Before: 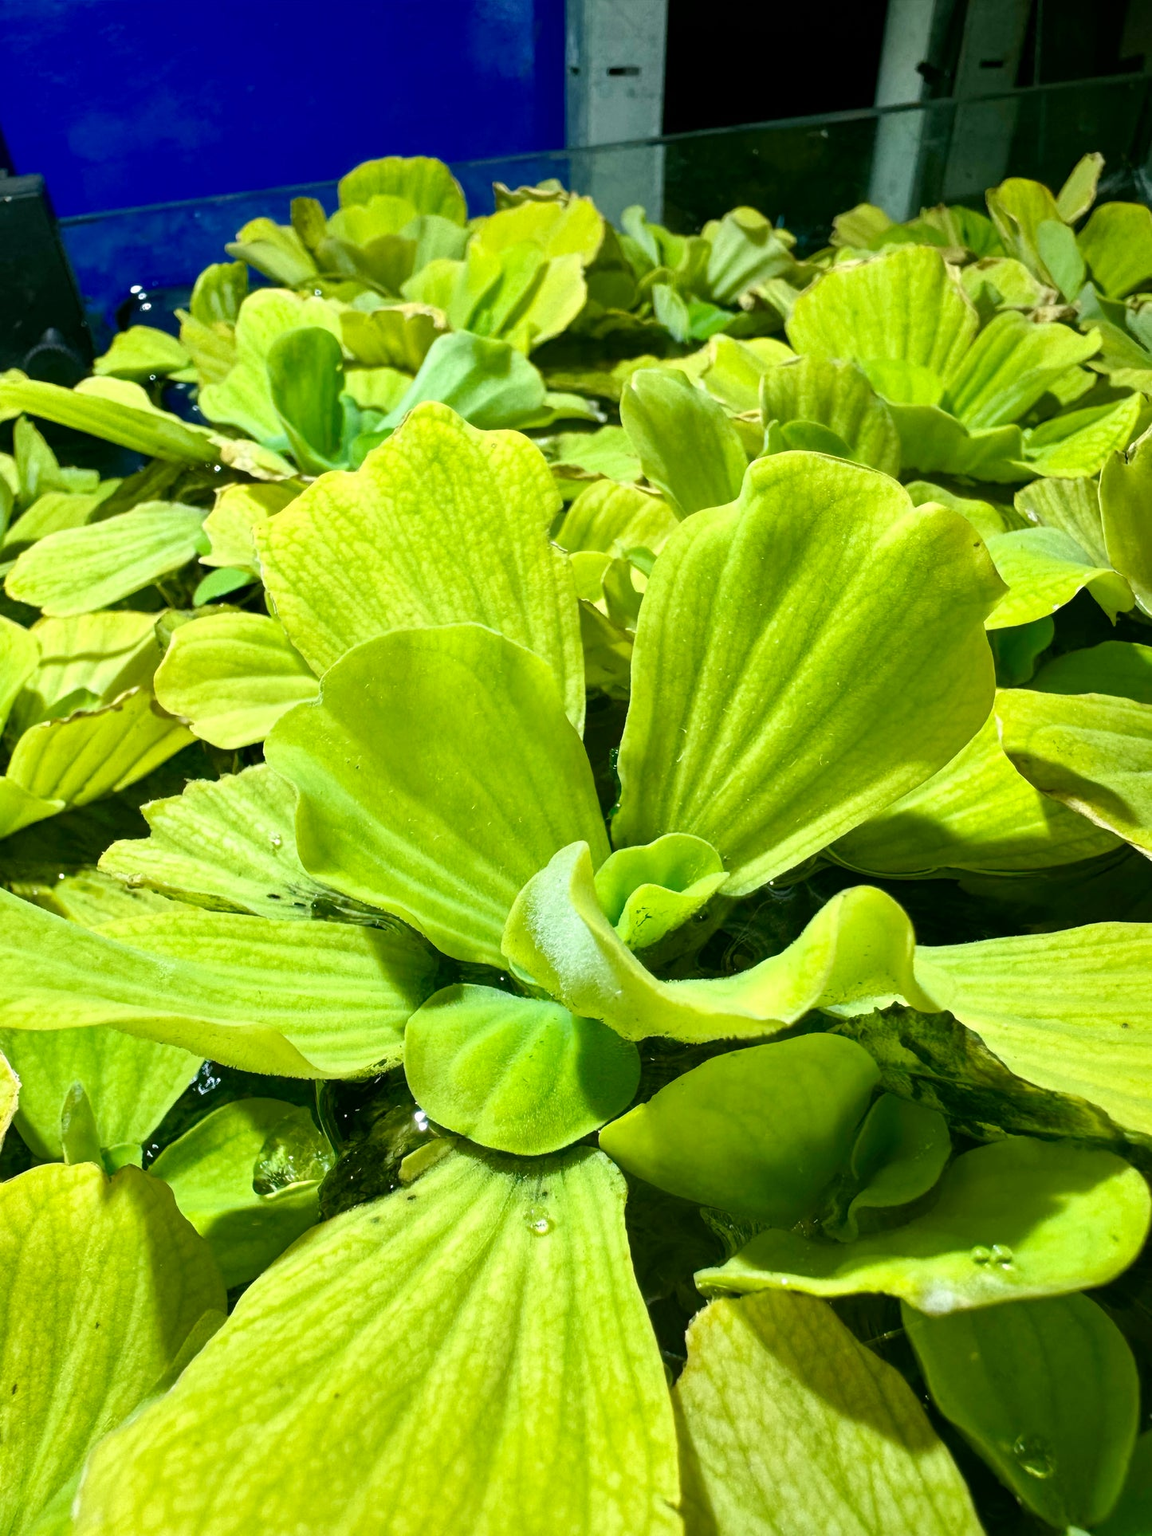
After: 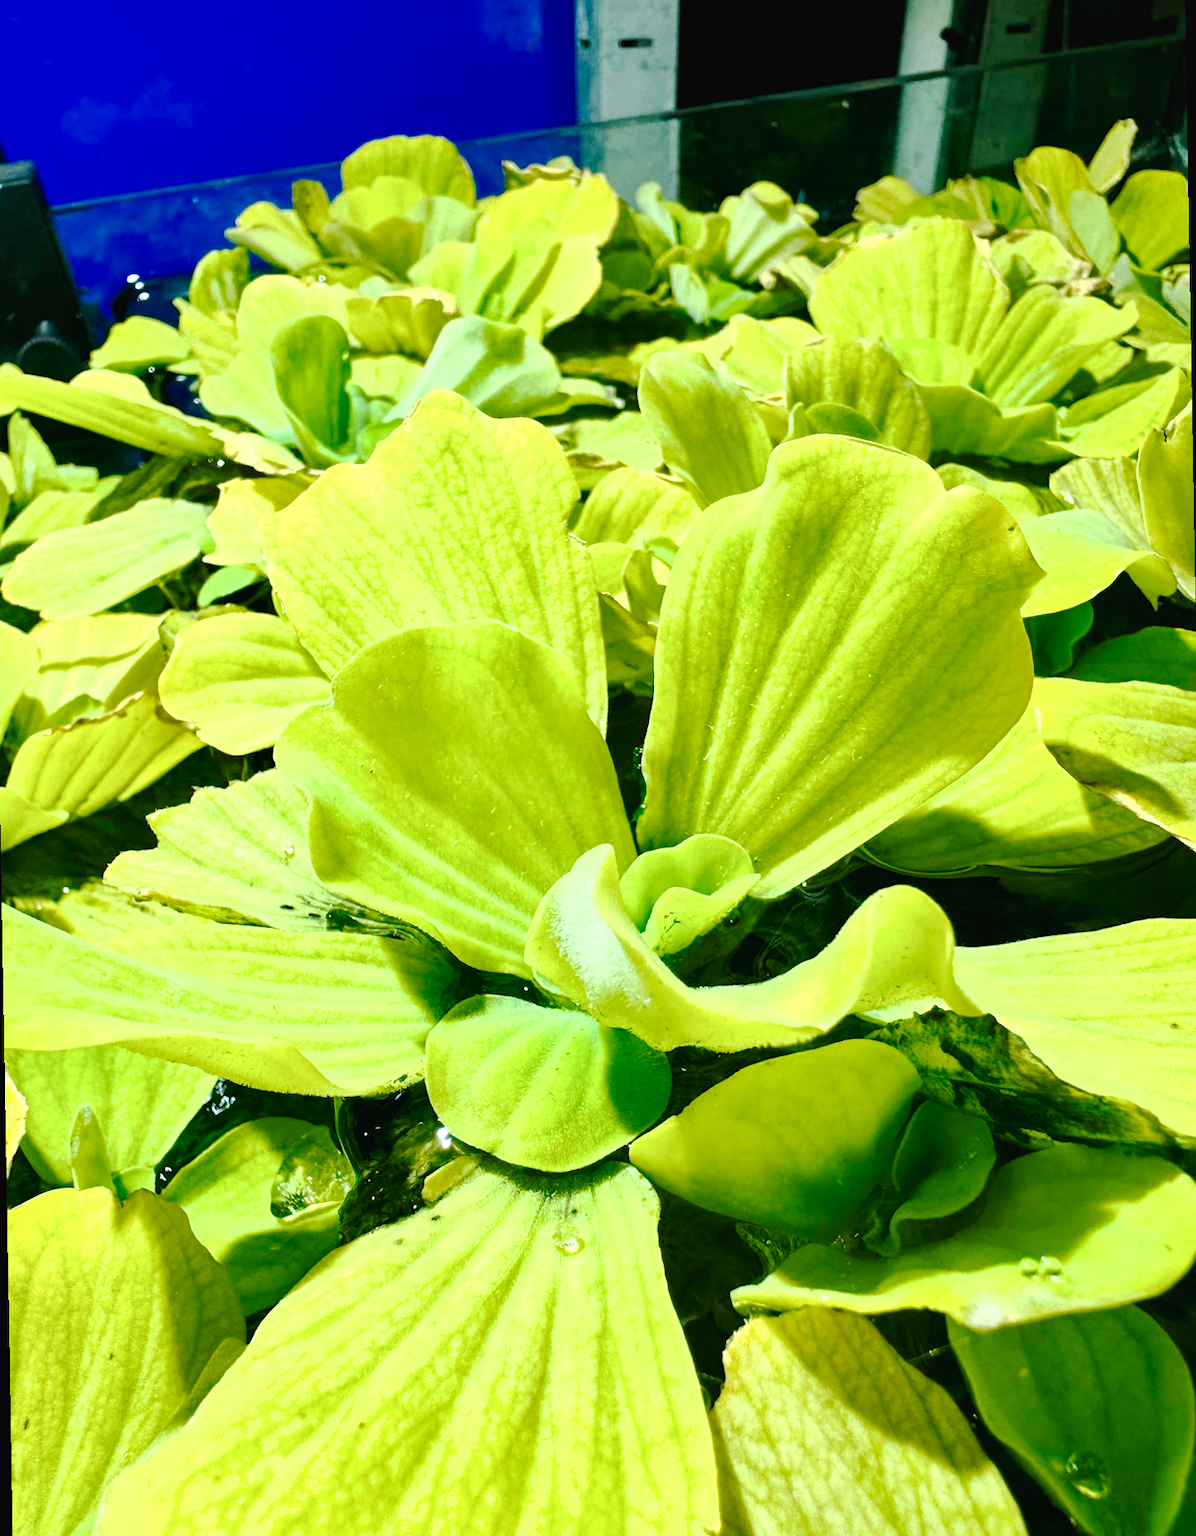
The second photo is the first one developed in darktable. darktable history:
exposure: black level correction 0, exposure 0.5 EV, compensate exposure bias true, compensate highlight preservation false
tone curve: curves: ch0 [(0, 0) (0.003, 0.019) (0.011, 0.02) (0.025, 0.019) (0.044, 0.027) (0.069, 0.038) (0.1, 0.056) (0.136, 0.089) (0.177, 0.137) (0.224, 0.187) (0.277, 0.259) (0.335, 0.343) (0.399, 0.437) (0.468, 0.532) (0.543, 0.613) (0.623, 0.685) (0.709, 0.752) (0.801, 0.822) (0.898, 0.9) (1, 1)], preserve colors none
shadows and highlights: shadows 29.32, highlights -29.32, low approximation 0.01, soften with gaussian
rotate and perspective: rotation -1°, crop left 0.011, crop right 0.989, crop top 0.025, crop bottom 0.975
